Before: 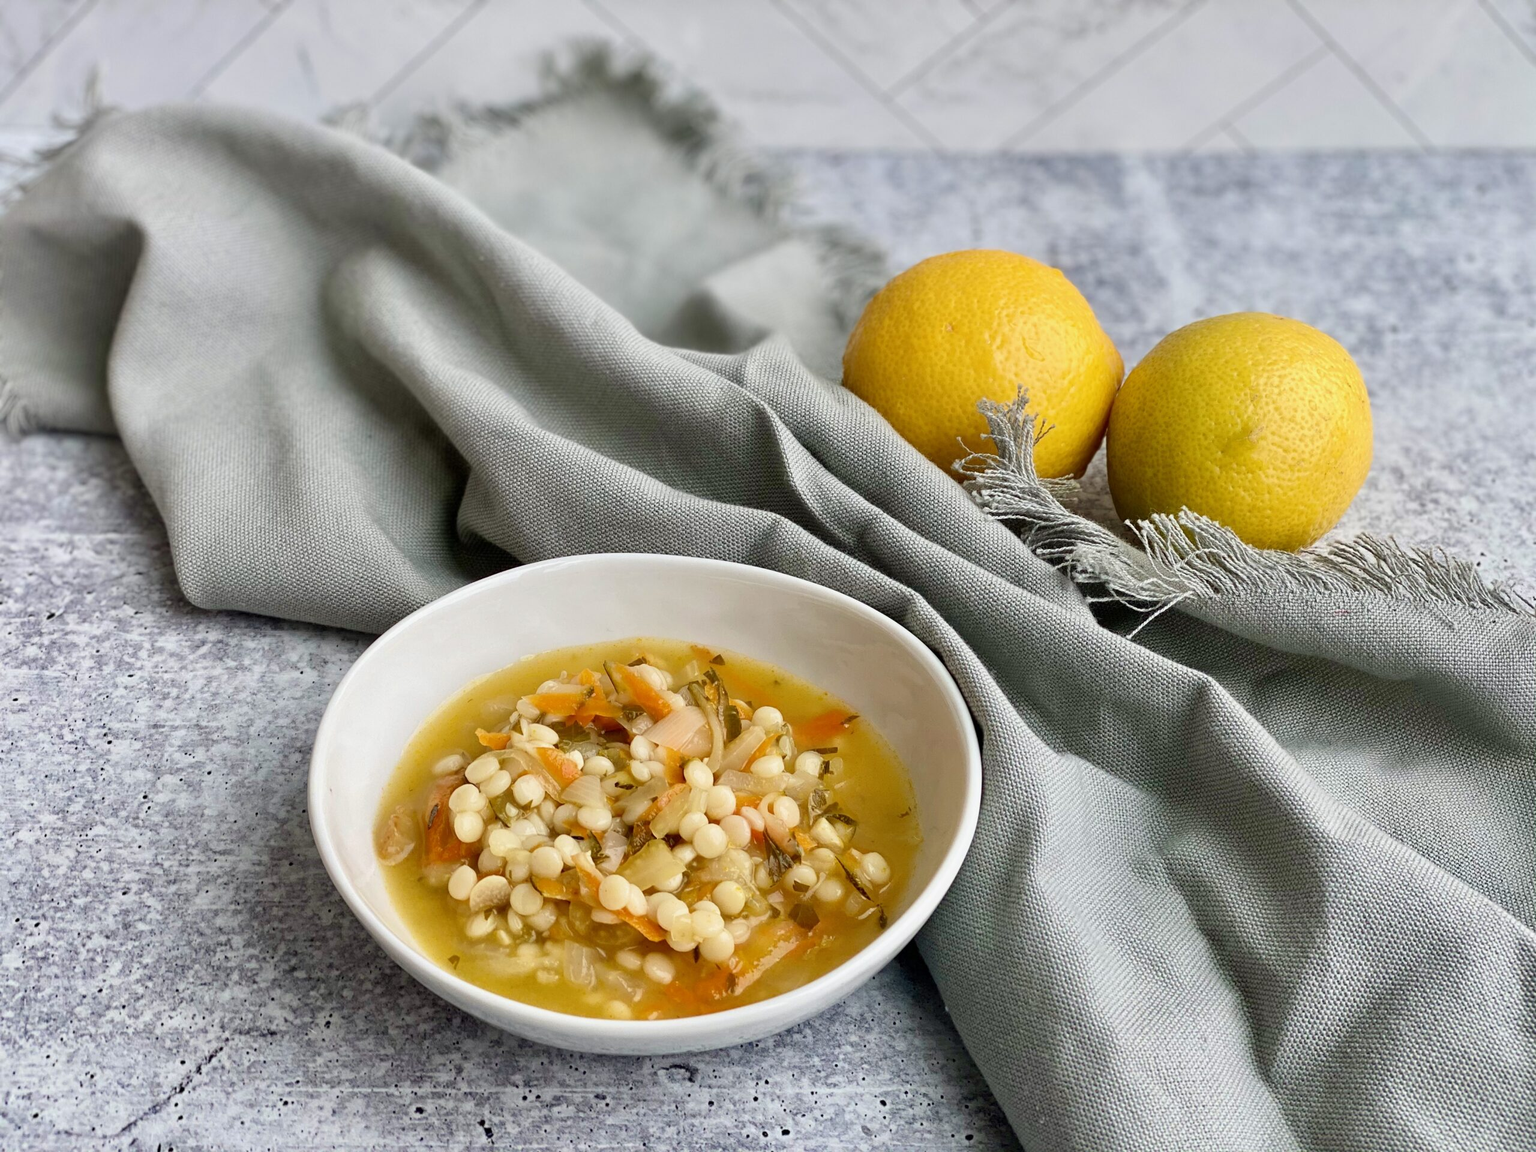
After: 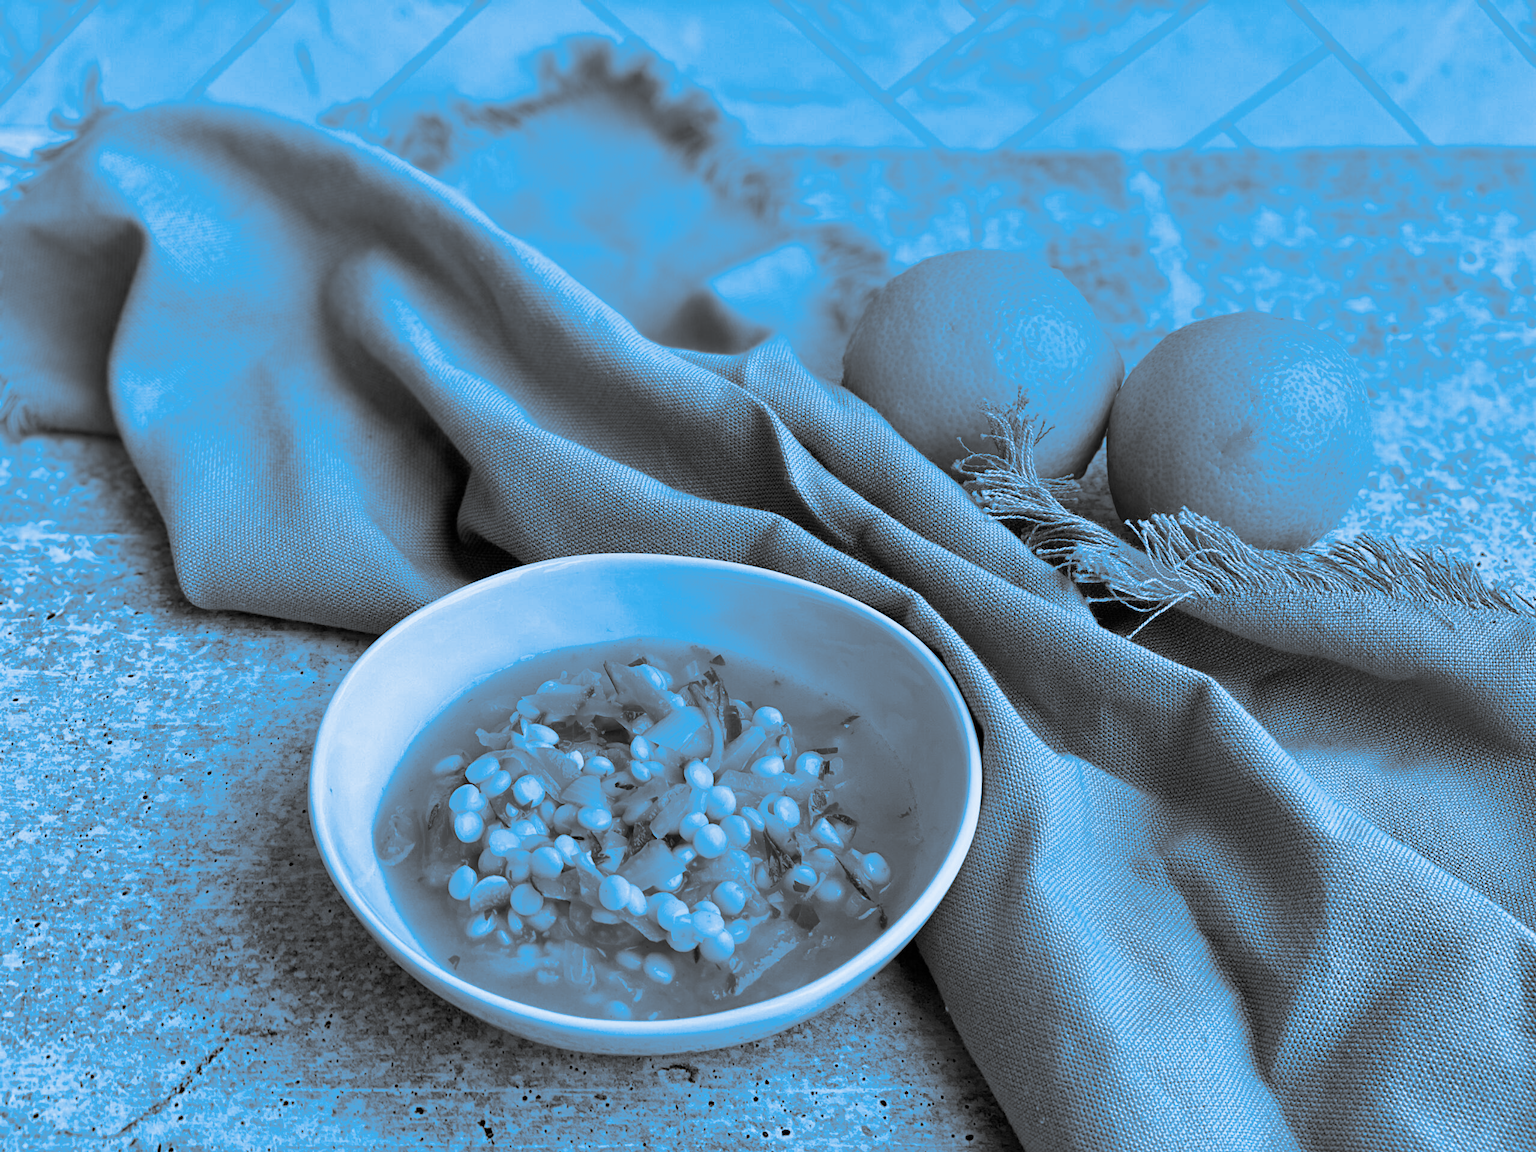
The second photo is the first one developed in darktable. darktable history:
color calibration: output gray [0.31, 0.36, 0.33, 0], gray › normalize channels true, illuminant same as pipeline (D50), adaptation XYZ, x 0.346, y 0.359, gamut compression 0
split-toning: shadows › hue 220°, shadows › saturation 0.64, highlights › hue 220°, highlights › saturation 0.64, balance 0, compress 5.22%
